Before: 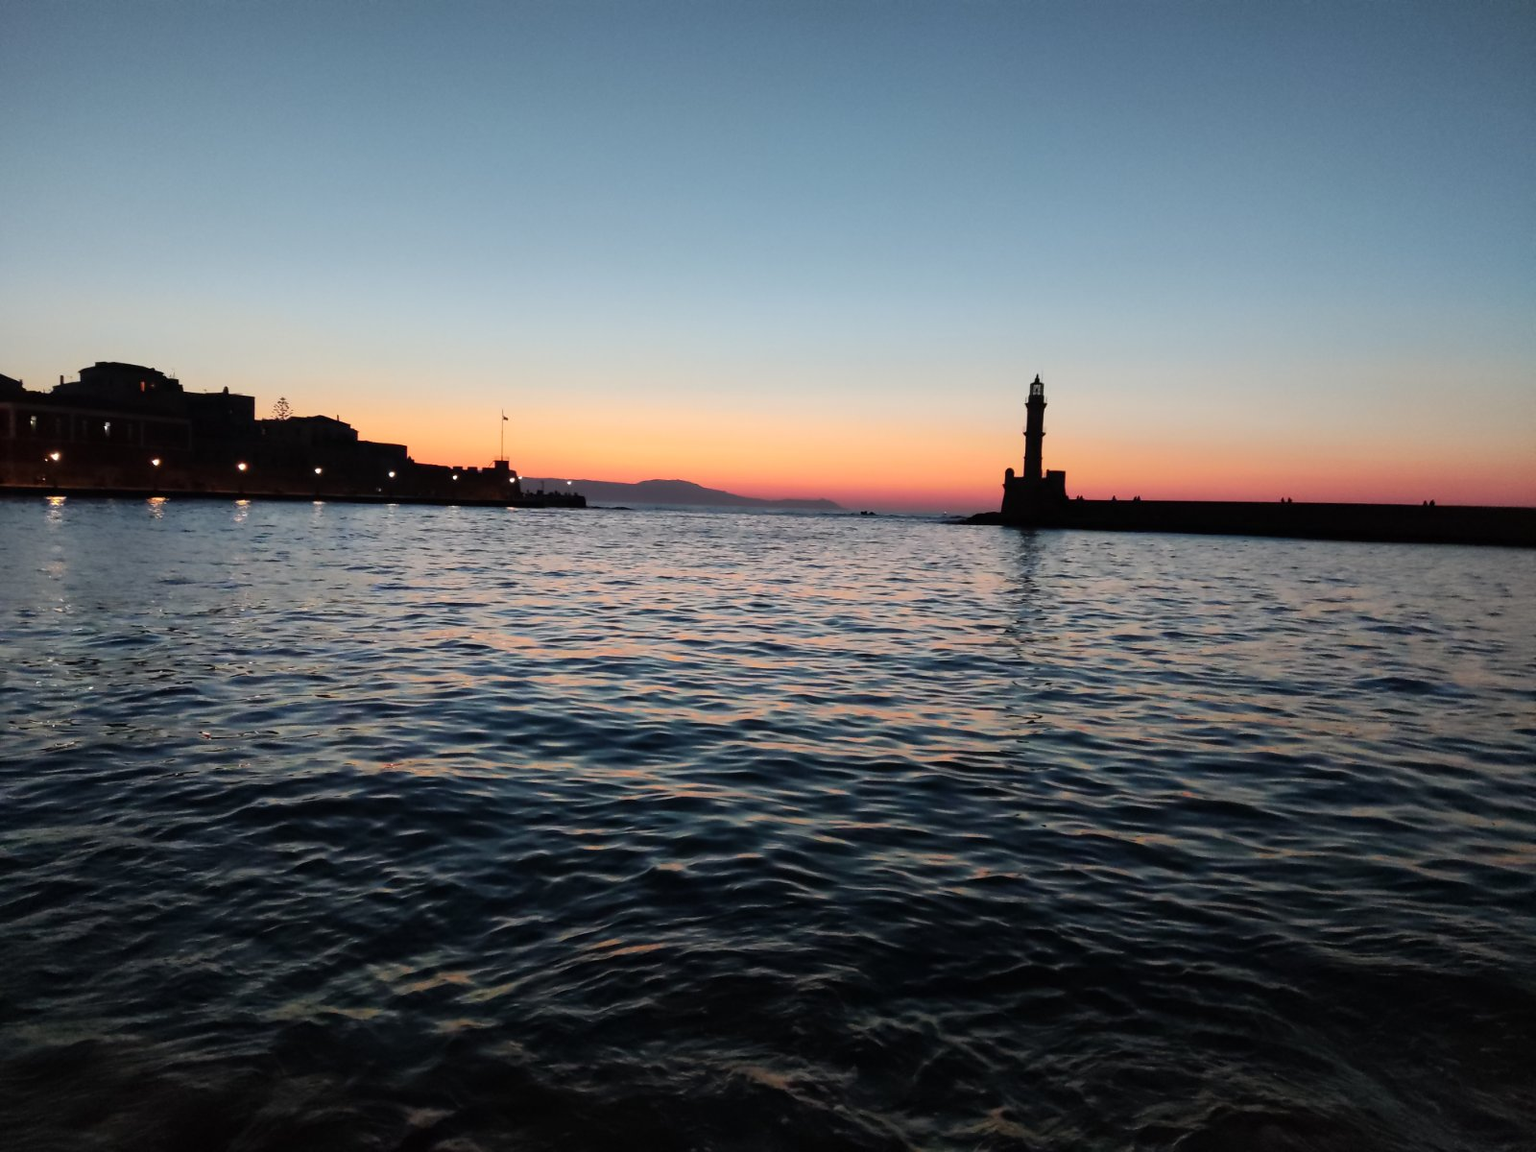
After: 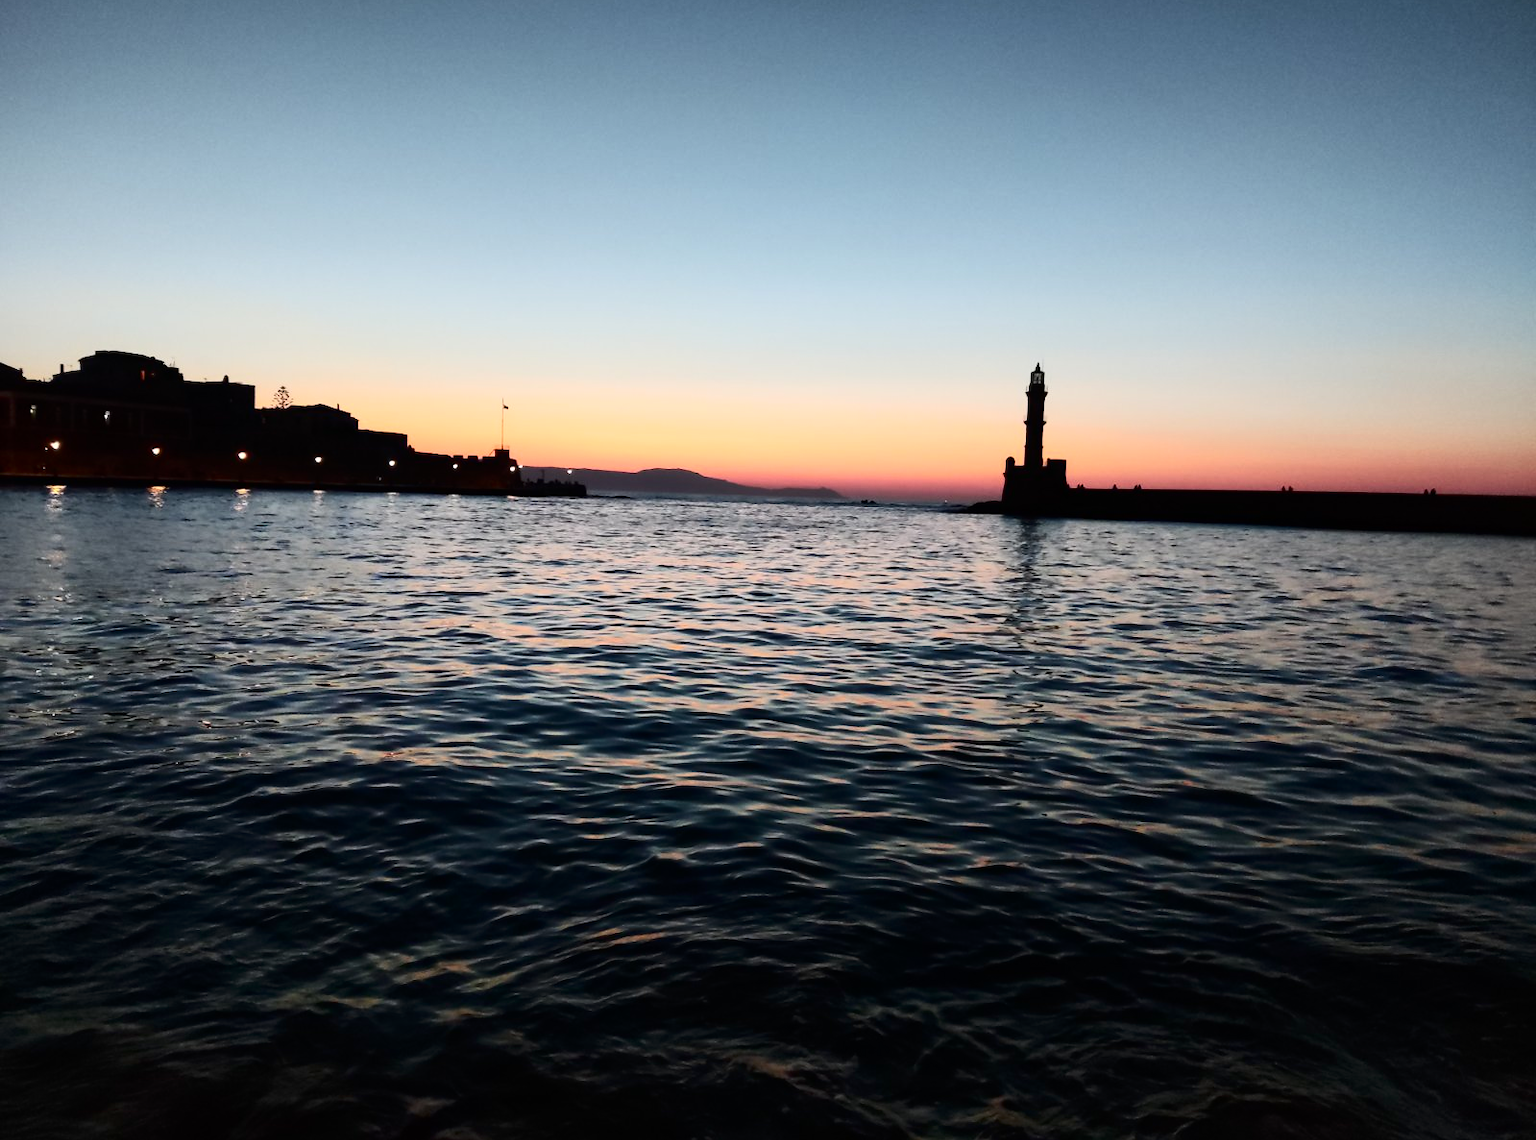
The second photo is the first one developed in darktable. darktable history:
tone equalizer: on, module defaults
crop: top 1.049%, right 0.001%
contrast brightness saturation: contrast 0.28
